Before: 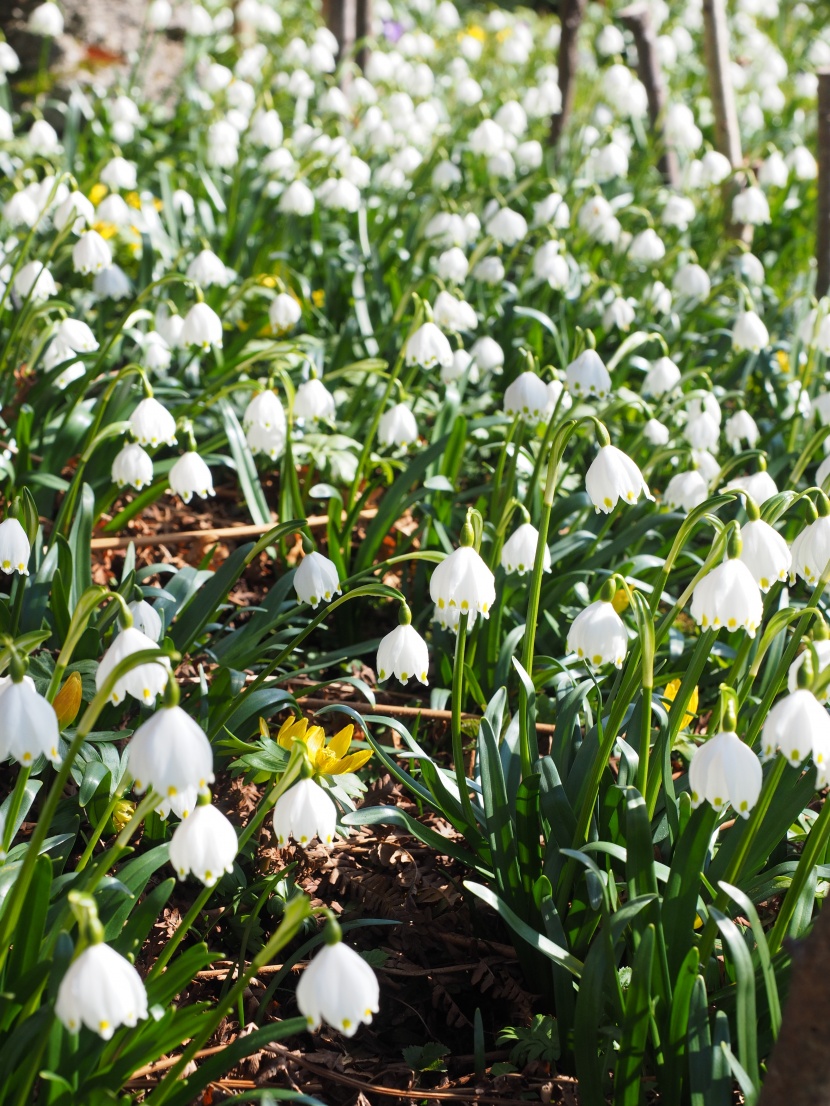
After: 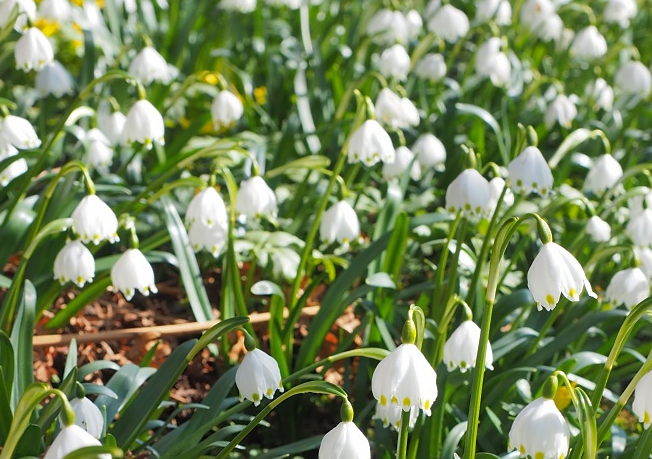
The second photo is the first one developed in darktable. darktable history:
crop: left 7.036%, top 18.398%, right 14.379%, bottom 40.043%
shadows and highlights: on, module defaults
sharpen: radius 1
